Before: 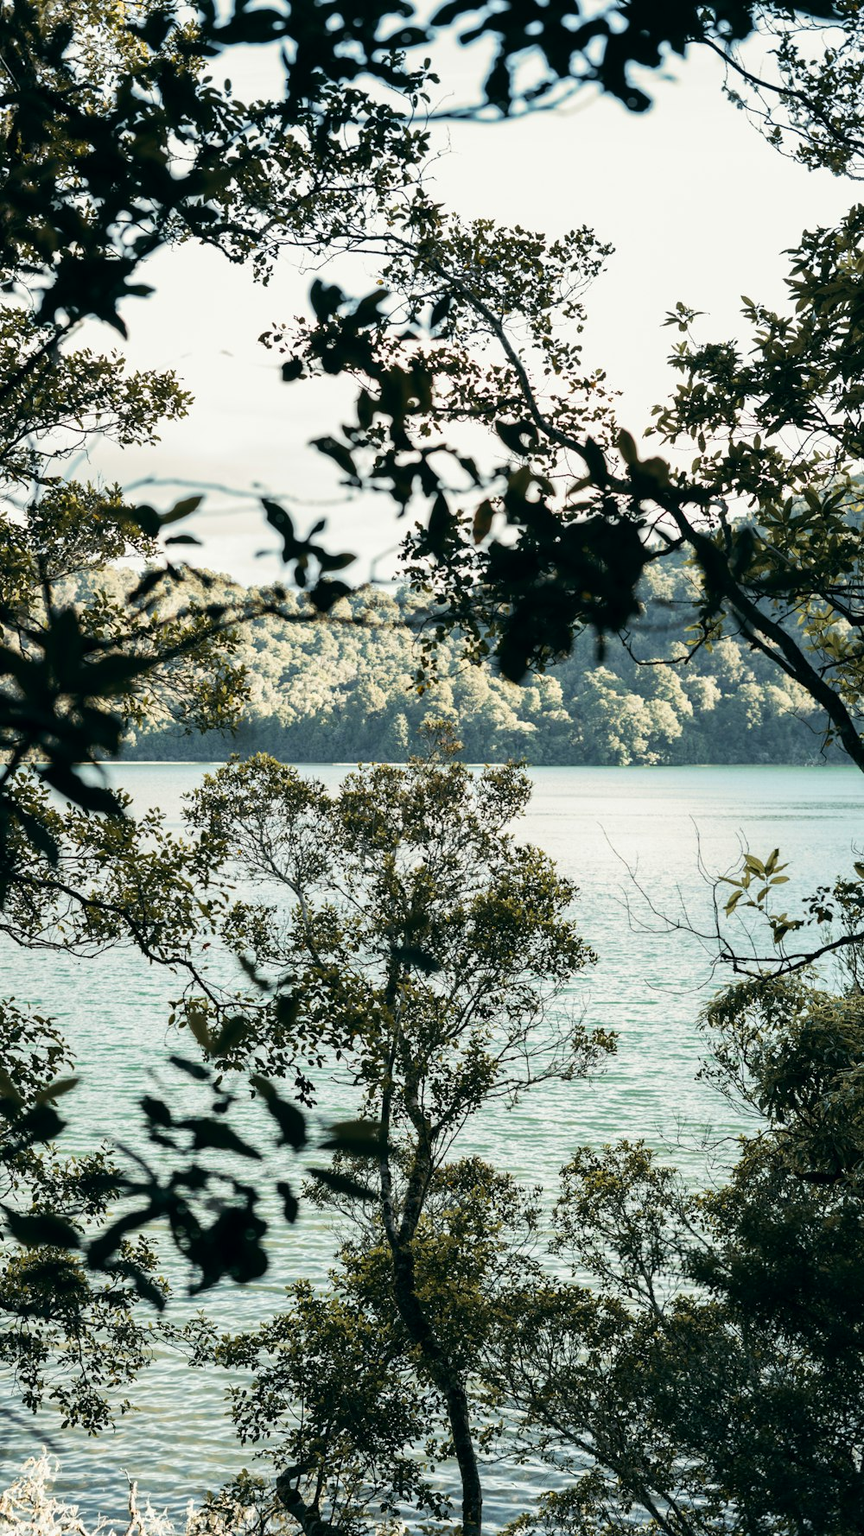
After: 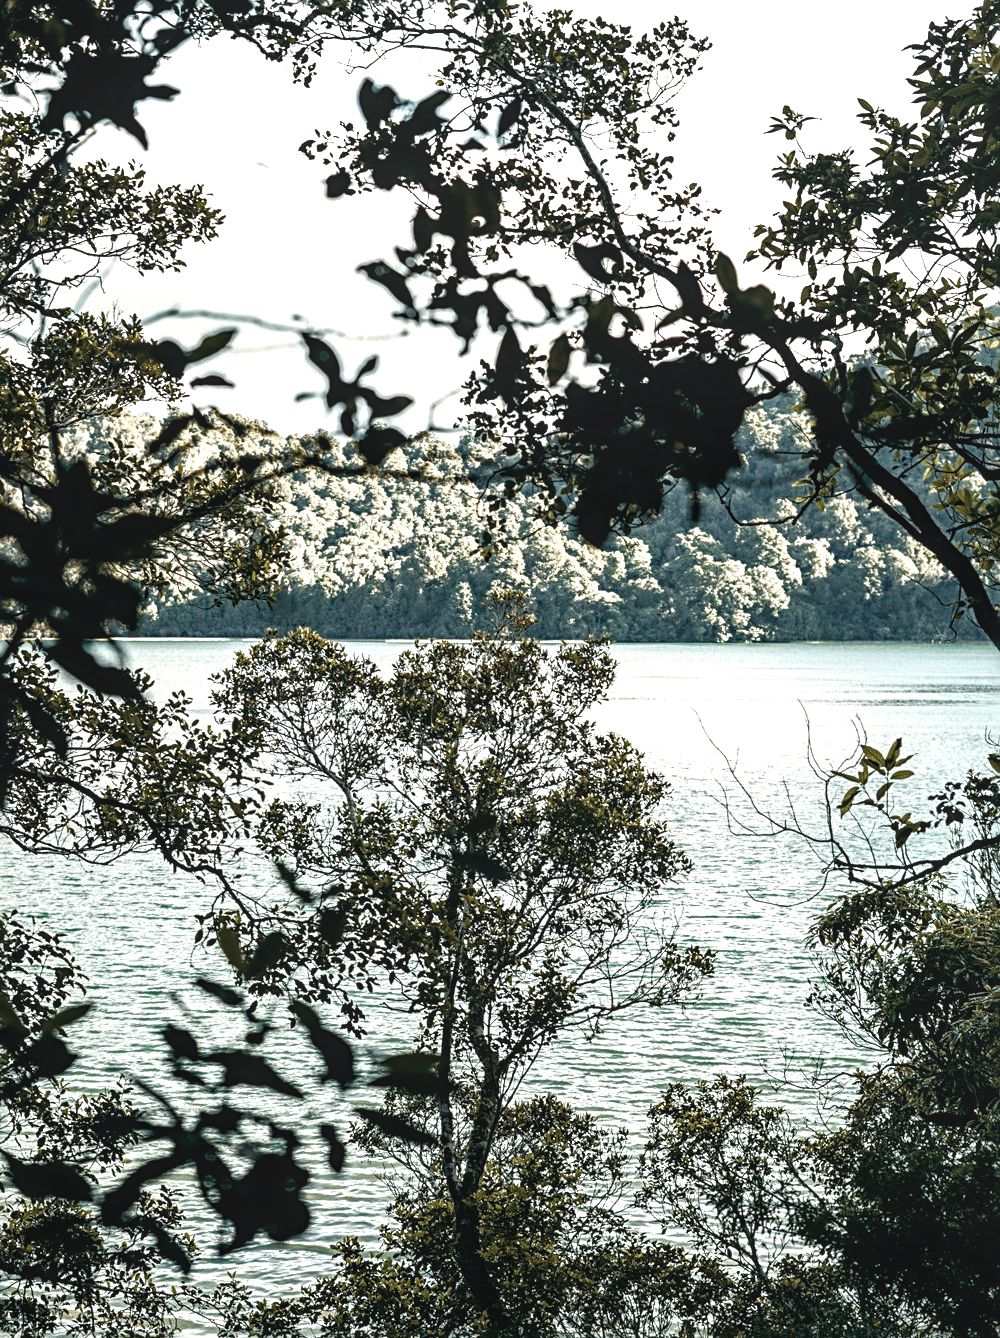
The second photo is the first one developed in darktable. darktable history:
crop: top 13.757%, bottom 10.988%
sharpen: radius 3.128
base curve: curves: ch0 [(0, 0) (0.303, 0.277) (1, 1)], preserve colors none
color balance rgb: perceptual saturation grading › global saturation 24.07%, perceptual saturation grading › highlights -24.236%, perceptual saturation grading › mid-tones 24.211%, perceptual saturation grading › shadows 39.144%, global vibrance 15.904%, saturation formula JzAzBz (2021)
contrast brightness saturation: contrast -0.051, saturation -0.393
local contrast: on, module defaults
tone equalizer: -8 EV 0.001 EV, -7 EV -0.001 EV, -6 EV 0.003 EV, -5 EV -0.023 EV, -4 EV -0.133 EV, -3 EV -0.175 EV, -2 EV 0.216 EV, -1 EV 0.717 EV, +0 EV 0.498 EV, edges refinement/feathering 500, mask exposure compensation -1.57 EV, preserve details guided filter
